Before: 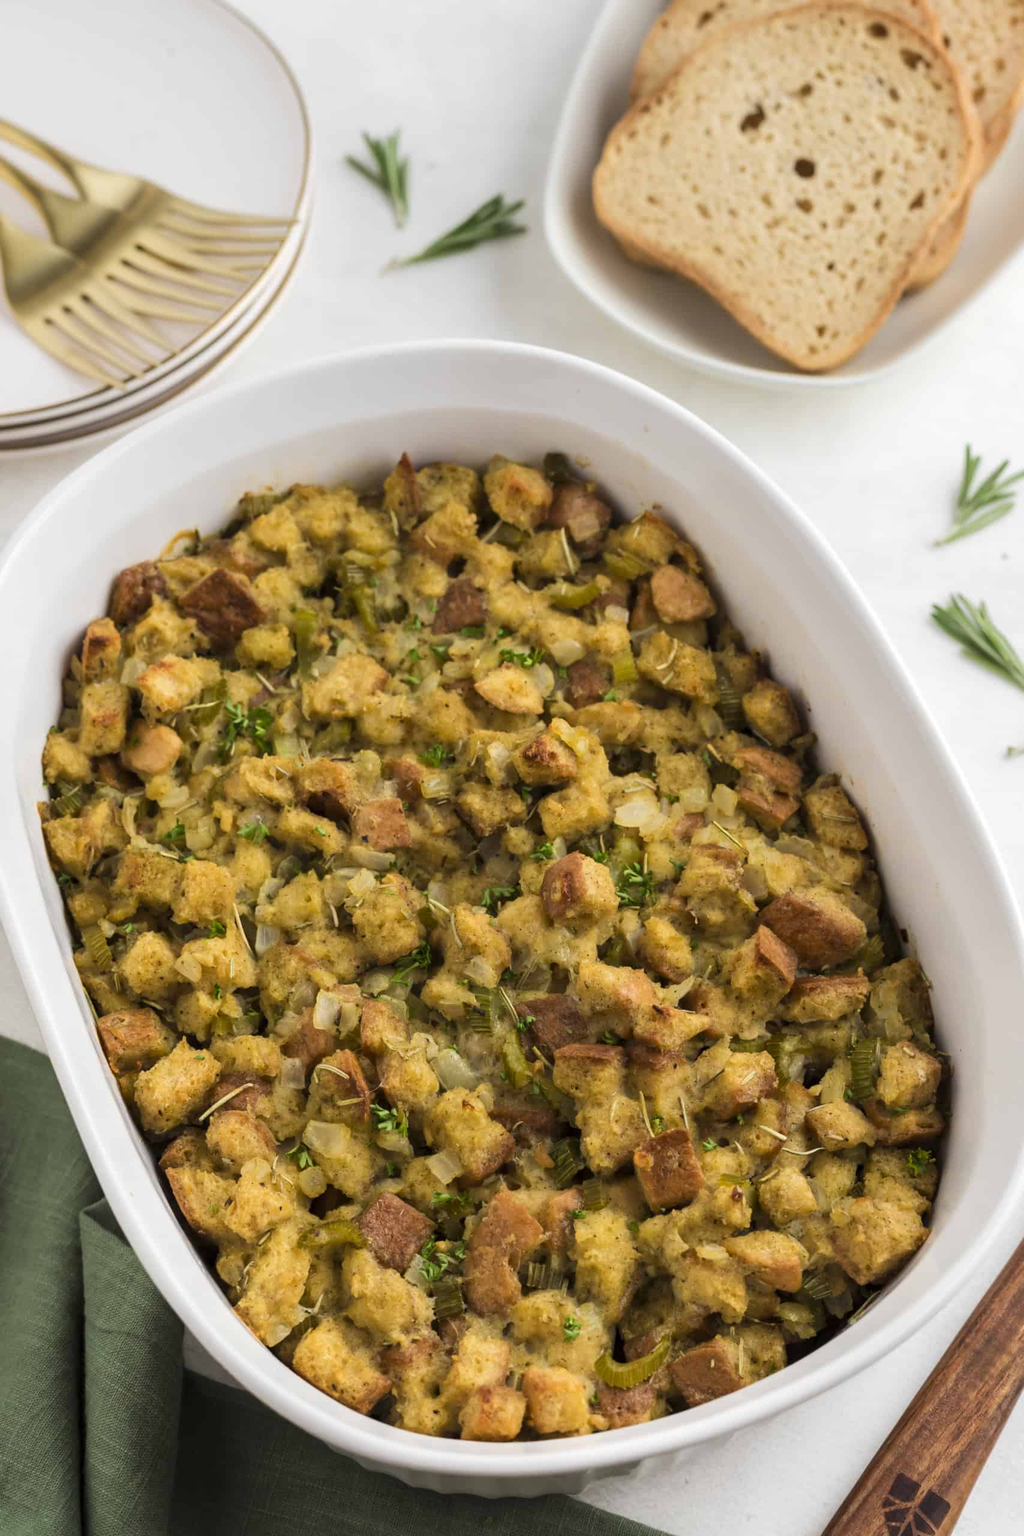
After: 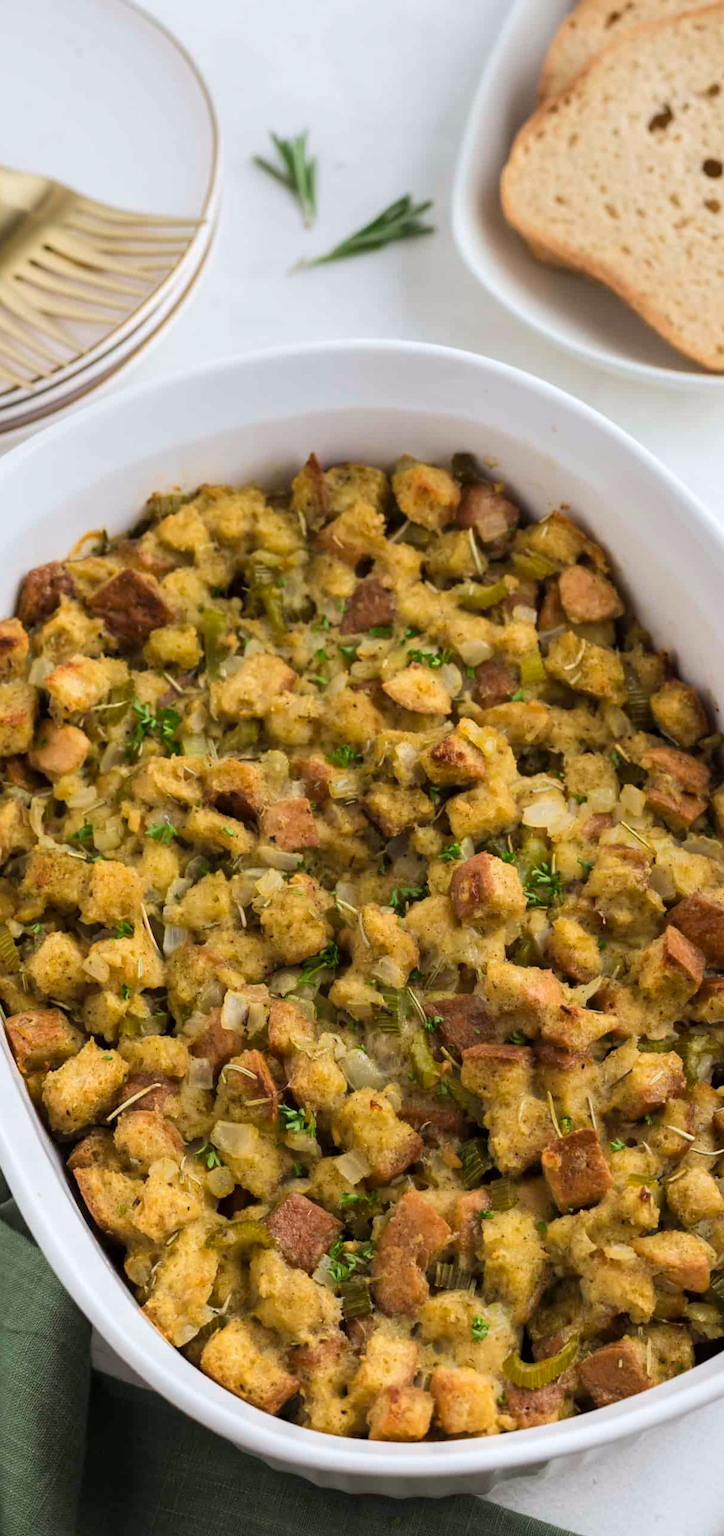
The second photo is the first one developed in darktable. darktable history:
tone equalizer: on, module defaults
crop and rotate: left 9.061%, right 20.142%
white balance: red 0.983, blue 1.036
